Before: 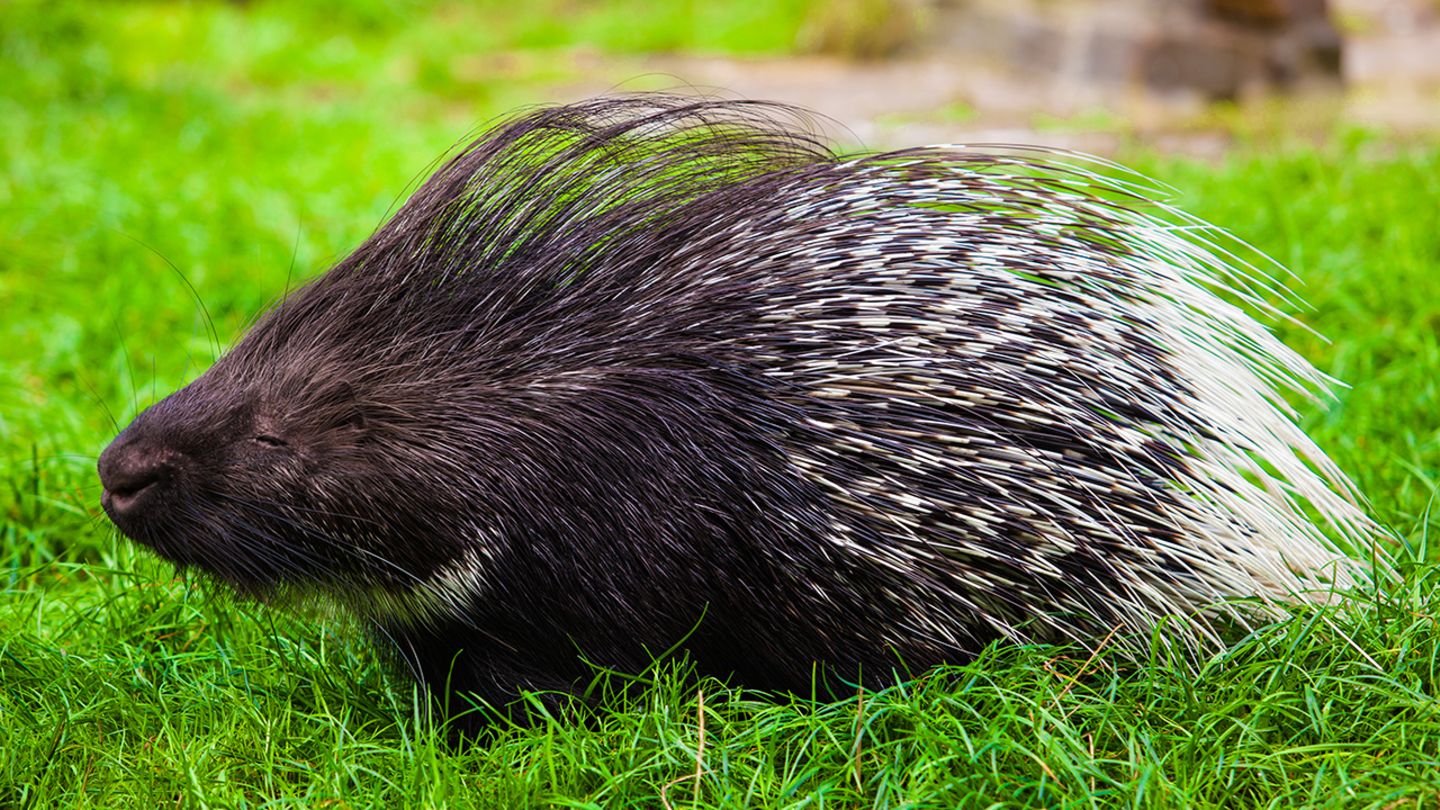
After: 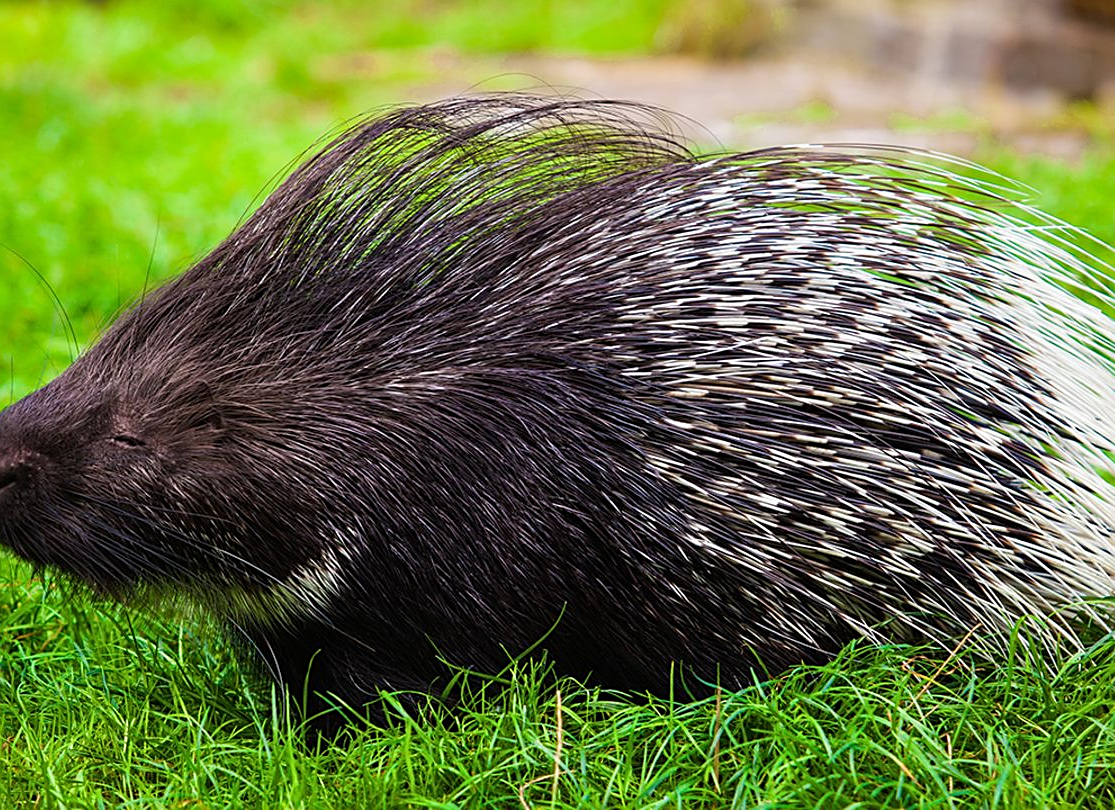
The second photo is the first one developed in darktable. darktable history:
crop: left 9.88%, right 12.664%
sharpen: on, module defaults
